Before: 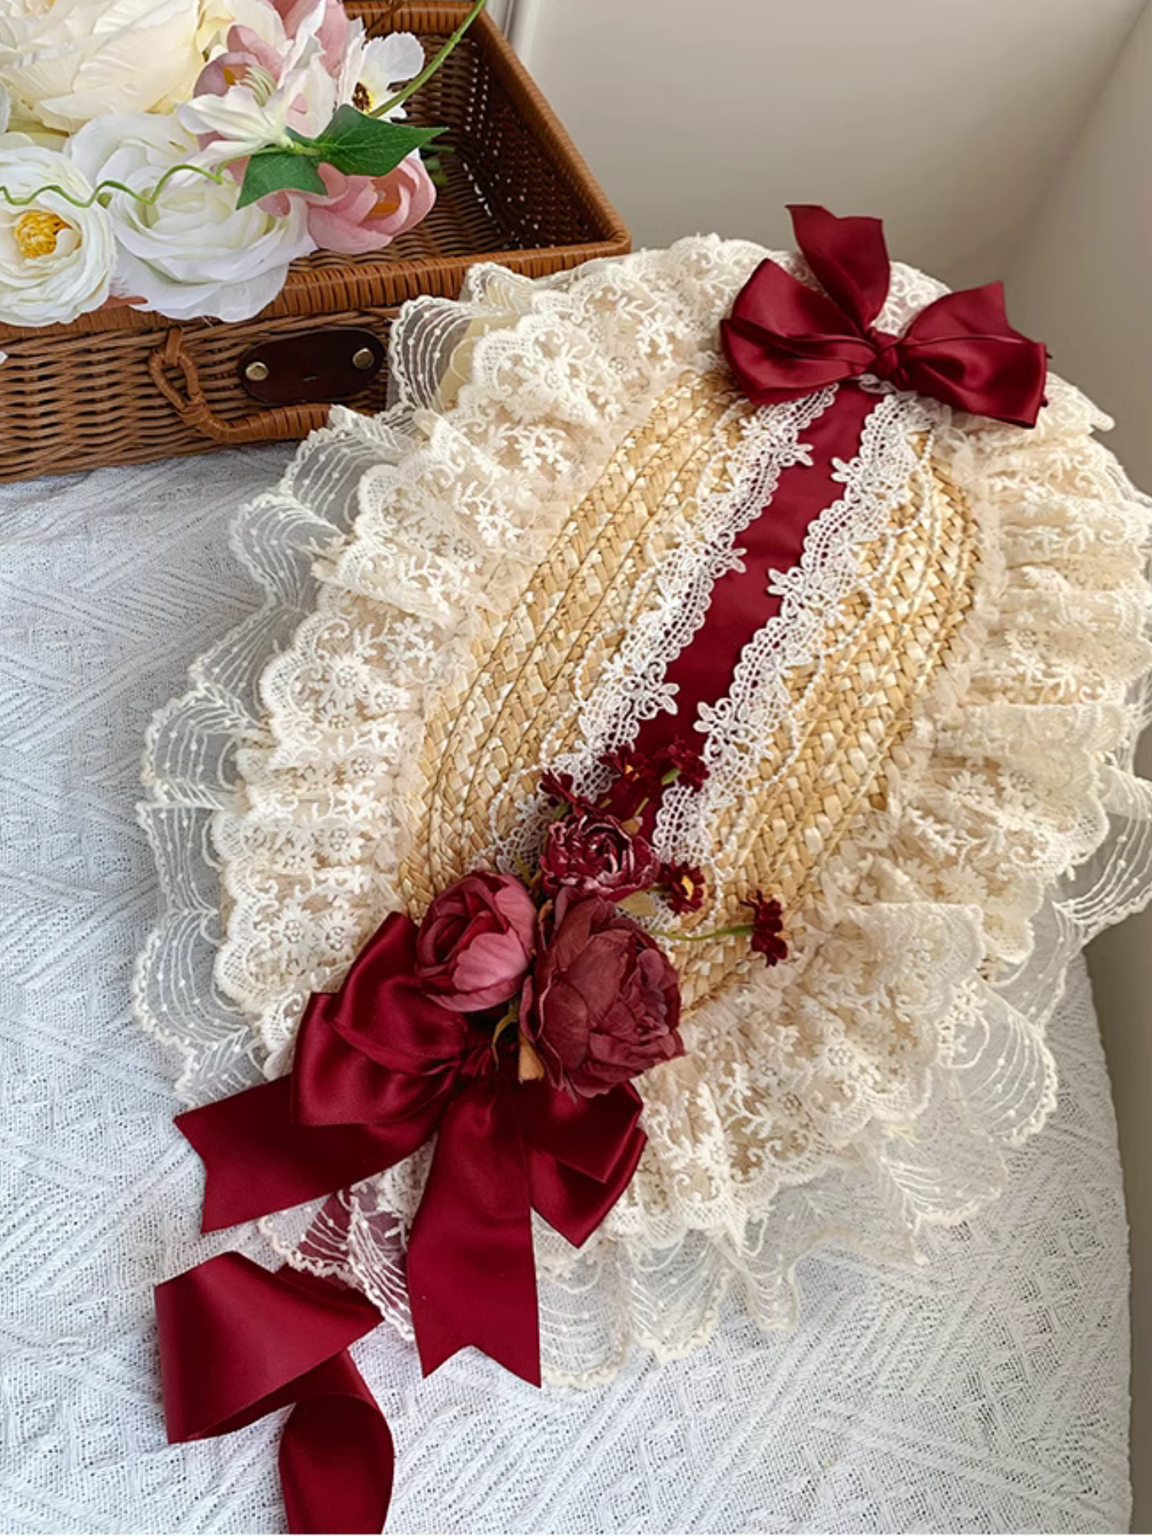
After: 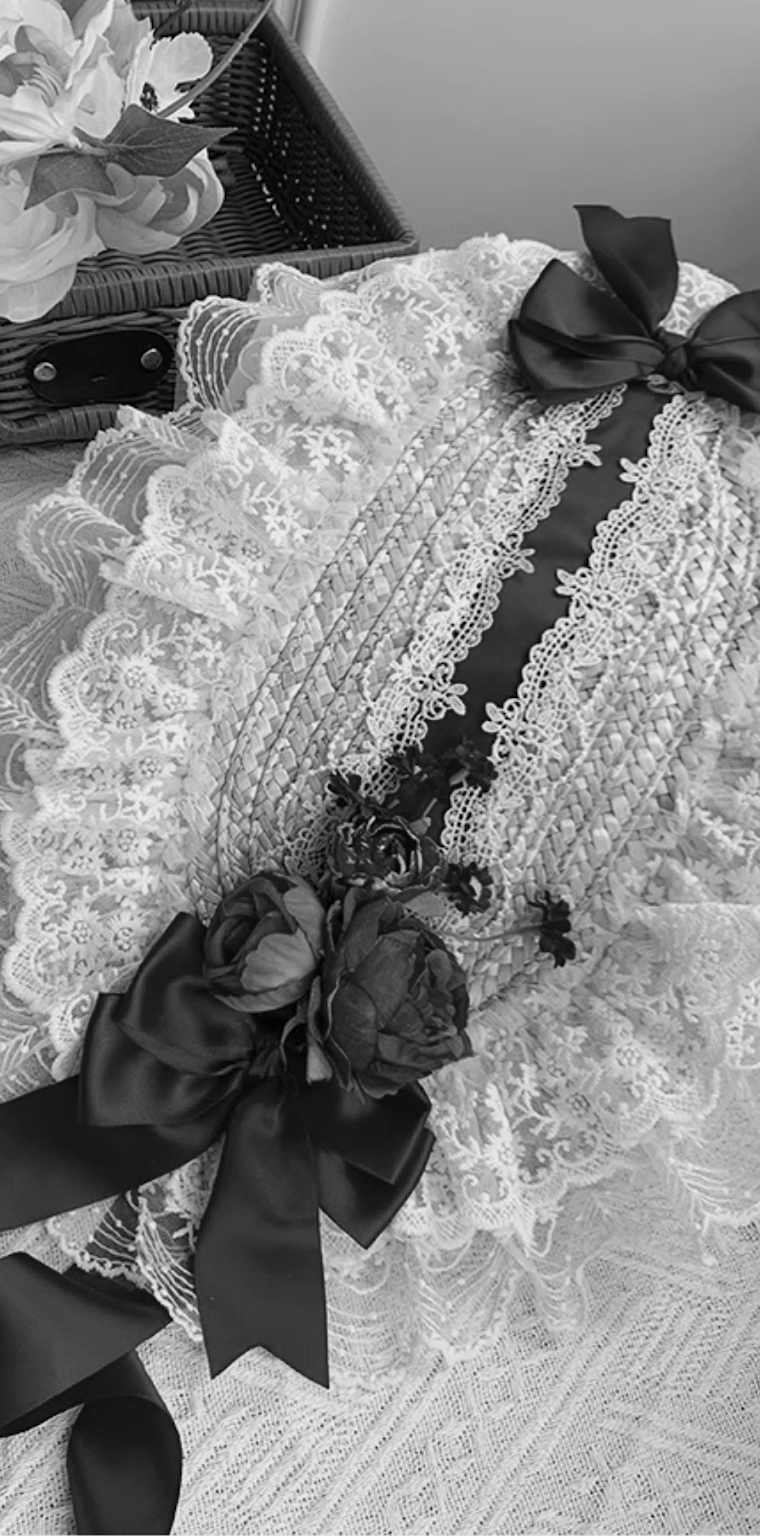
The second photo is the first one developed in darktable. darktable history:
monochrome: a -74.22, b 78.2
crop and rotate: left 18.442%, right 15.508%
